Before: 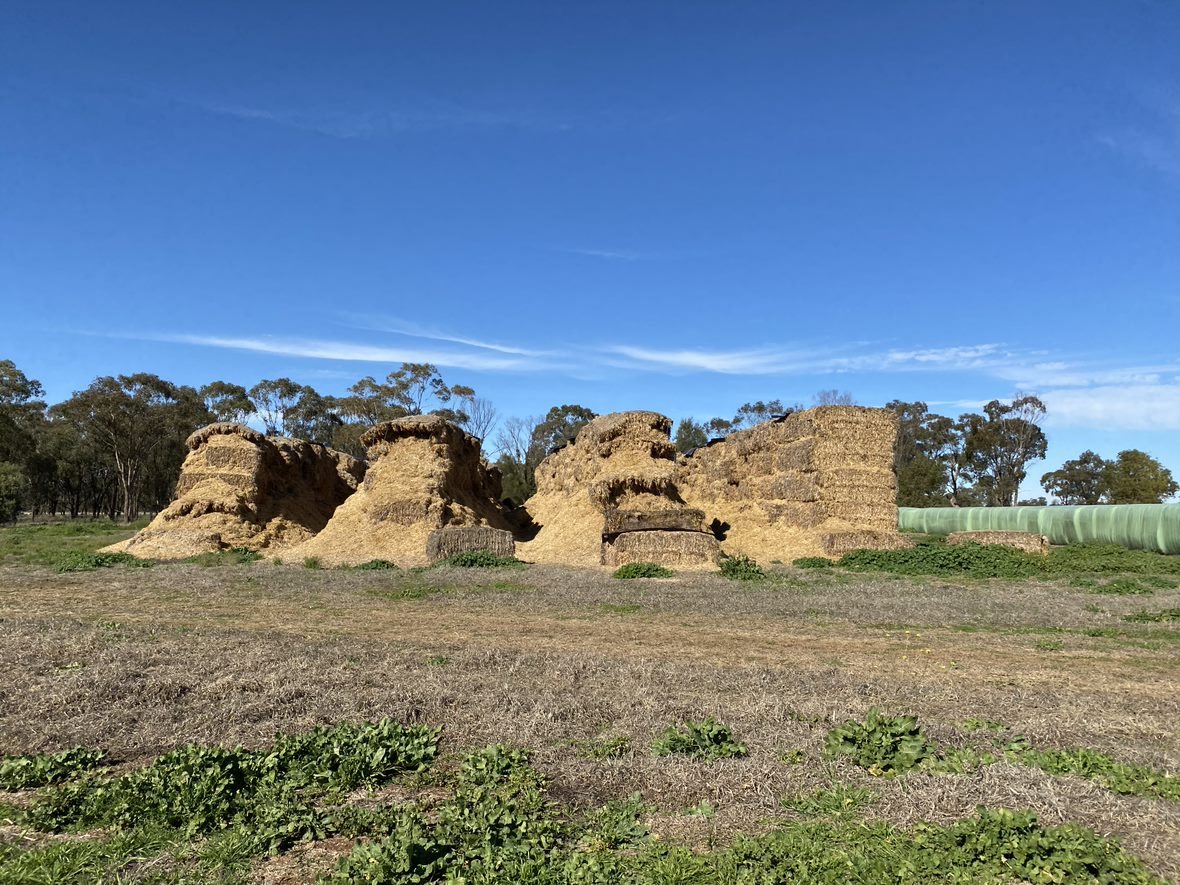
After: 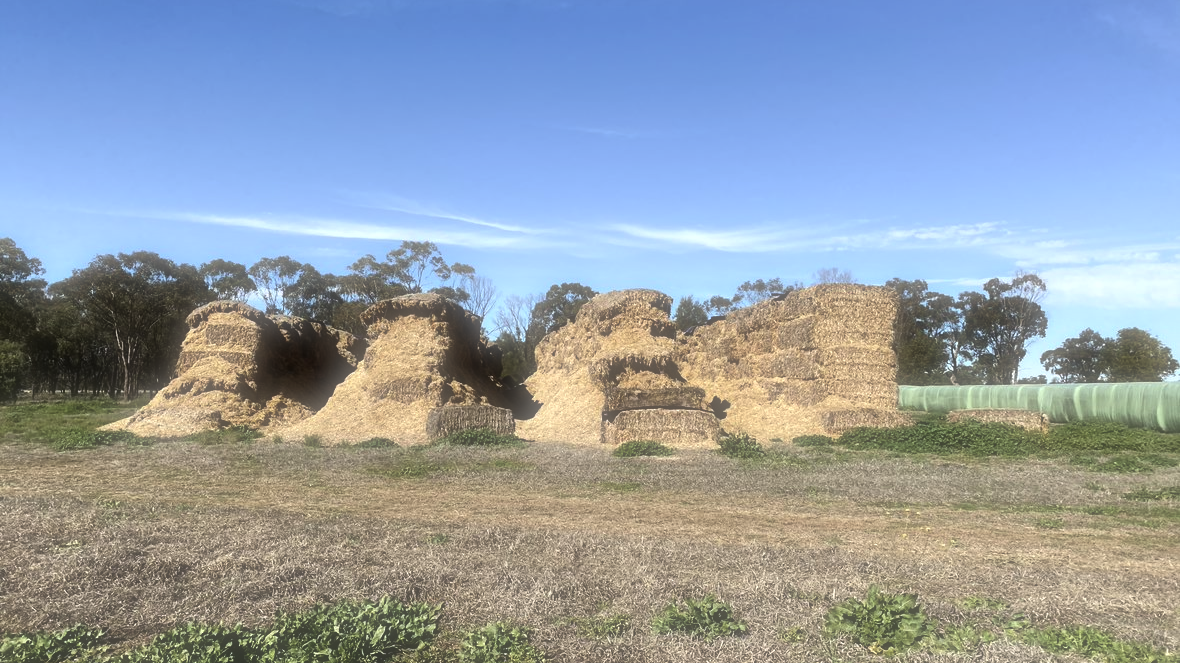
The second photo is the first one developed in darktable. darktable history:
soften: size 60.24%, saturation 65.46%, brightness 0.506 EV, mix 25.7%
crop: top 13.819%, bottom 11.169%
tone equalizer: -8 EV -0.417 EV, -7 EV -0.389 EV, -6 EV -0.333 EV, -5 EV -0.222 EV, -3 EV 0.222 EV, -2 EV 0.333 EV, -1 EV 0.389 EV, +0 EV 0.417 EV, edges refinement/feathering 500, mask exposure compensation -1.57 EV, preserve details no
